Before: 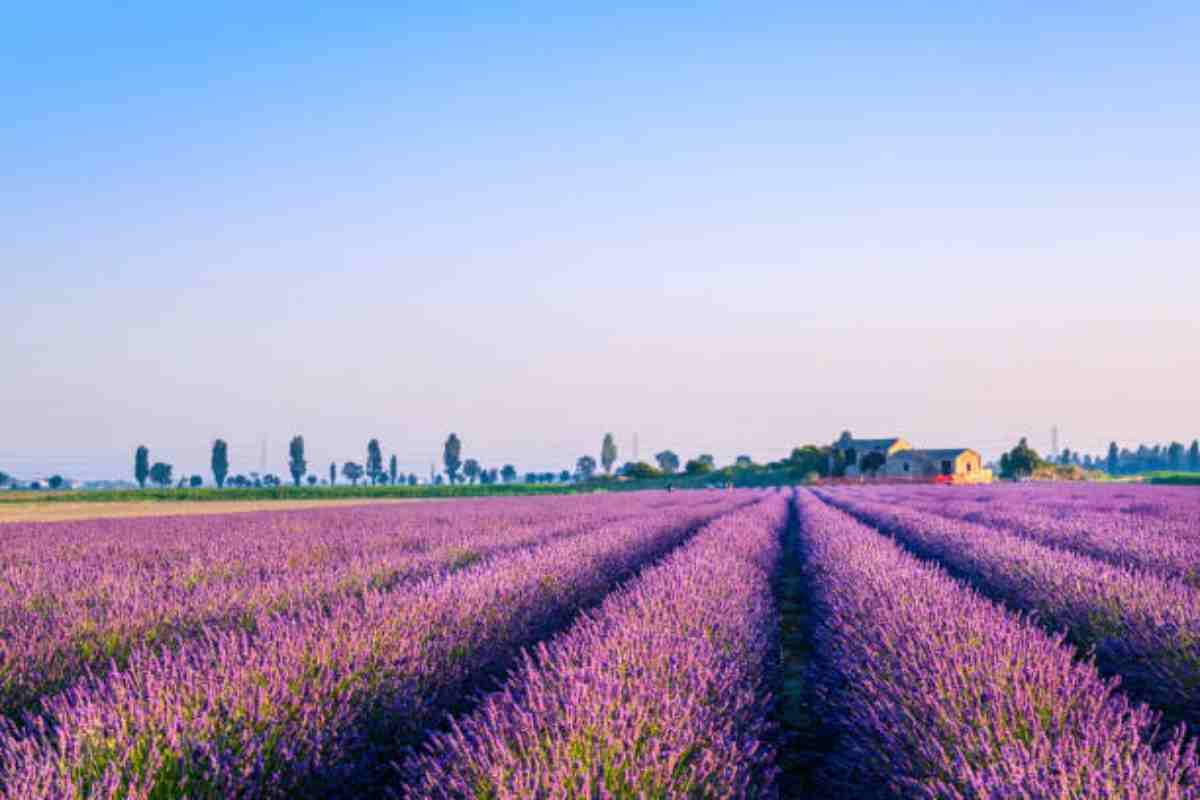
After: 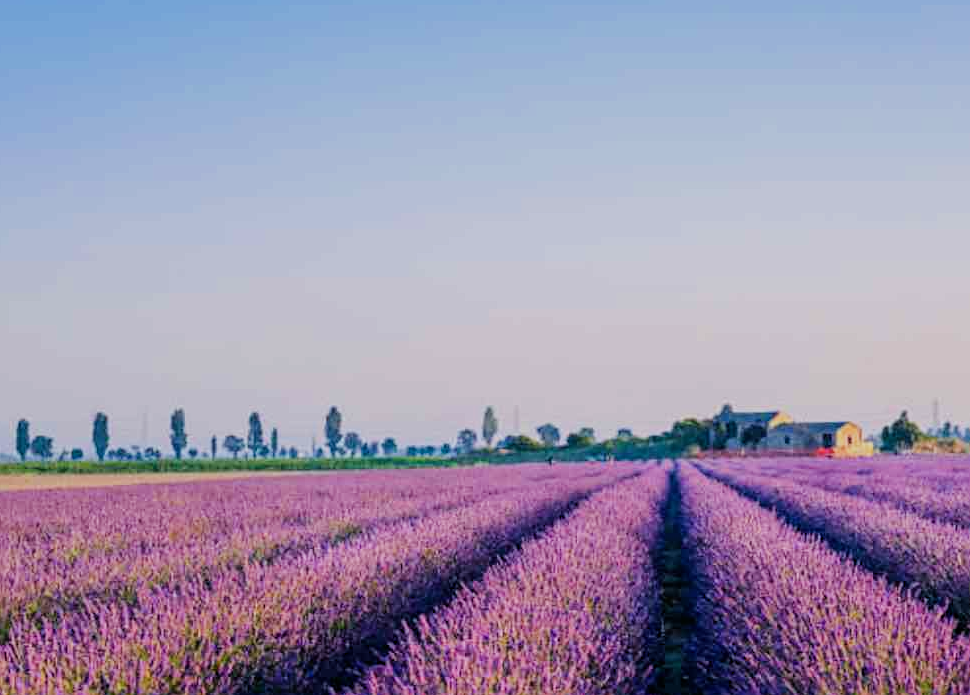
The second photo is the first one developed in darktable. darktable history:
sharpen: on, module defaults
filmic rgb: black relative exposure -7.65 EV, white relative exposure 4.56 EV, hardness 3.61
crop: left 9.929%, top 3.475%, right 9.188%, bottom 9.529%
